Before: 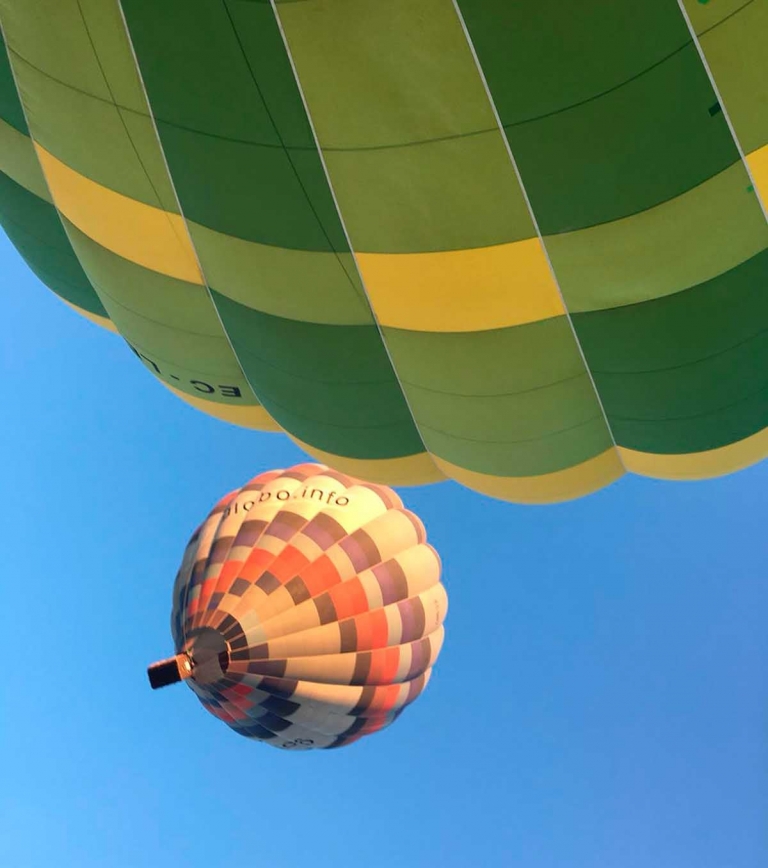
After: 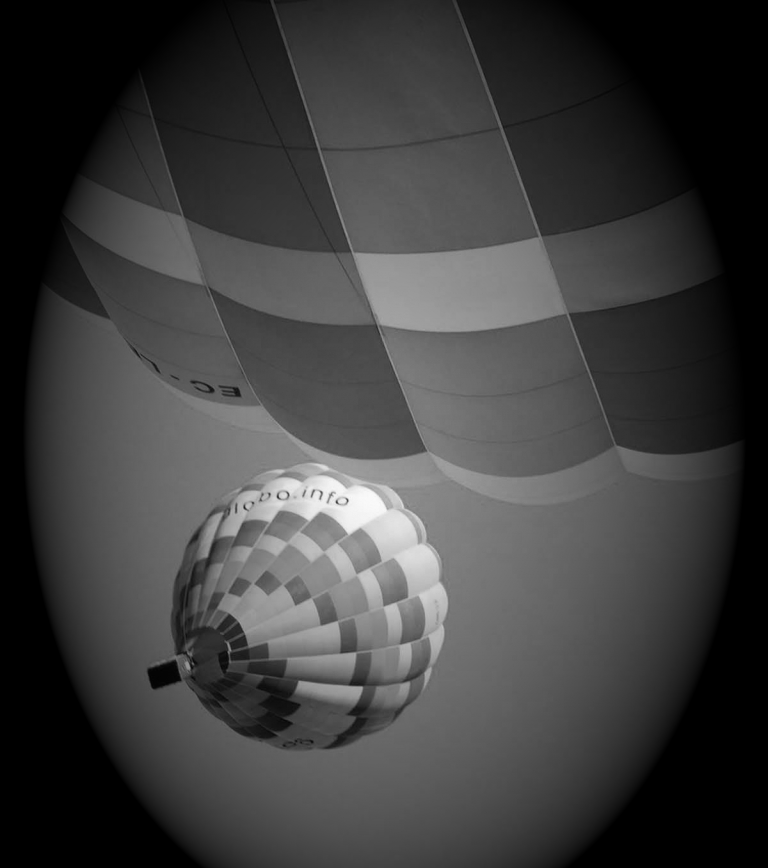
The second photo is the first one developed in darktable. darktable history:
vignetting: fall-off start 15.9%, fall-off radius 100%, brightness -1, saturation 0.5, width/height ratio 0.719
monochrome: size 3.1
